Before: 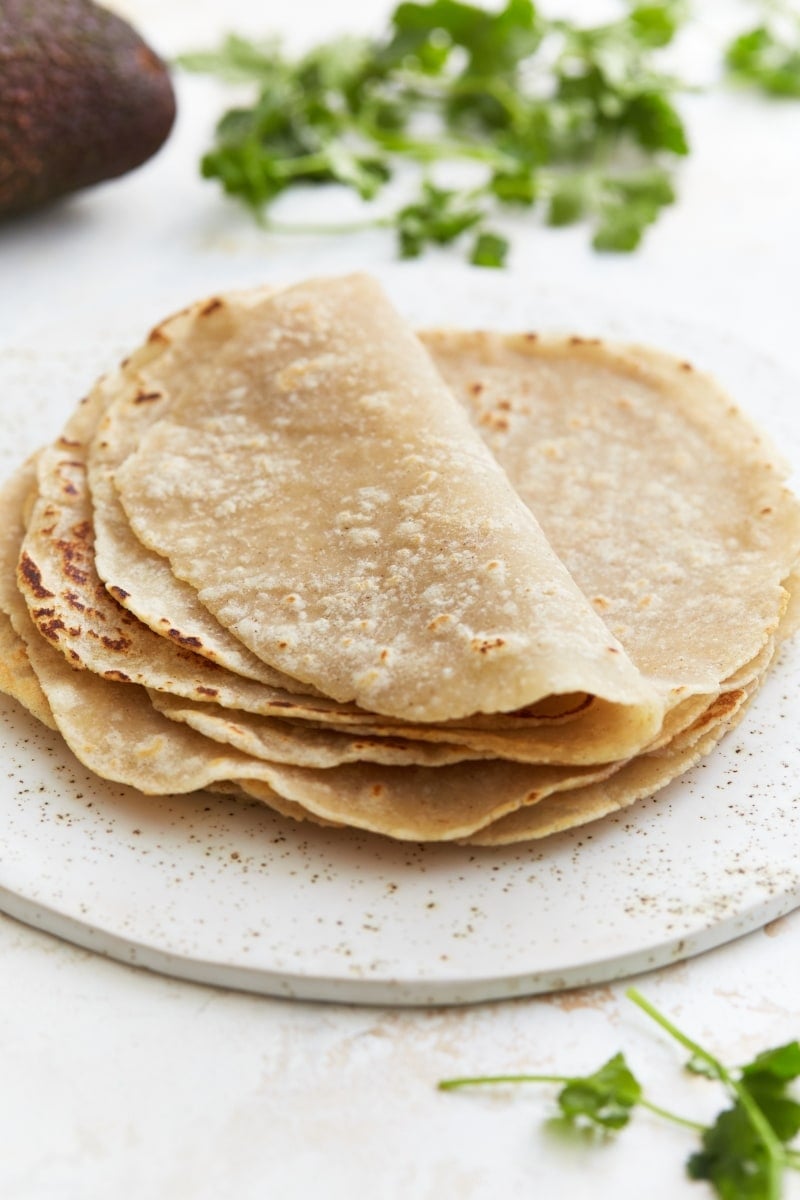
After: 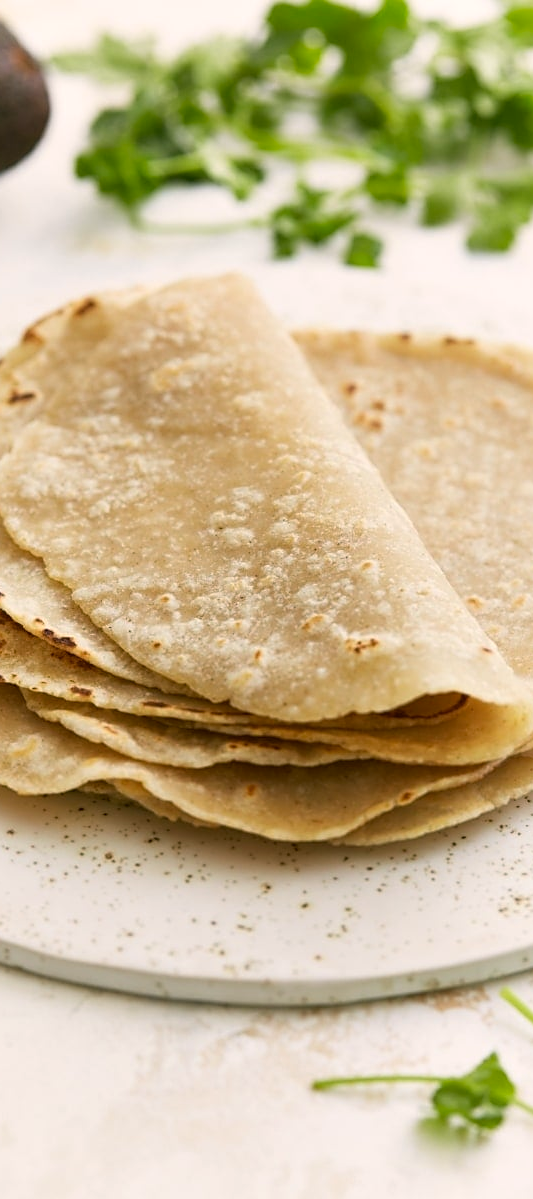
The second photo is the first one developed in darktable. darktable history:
sharpen: radius 1.864, amount 0.398, threshold 1.271
crop and rotate: left 15.754%, right 17.579%
color correction: highlights a* 4.02, highlights b* 4.98, shadows a* -7.55, shadows b* 4.98
